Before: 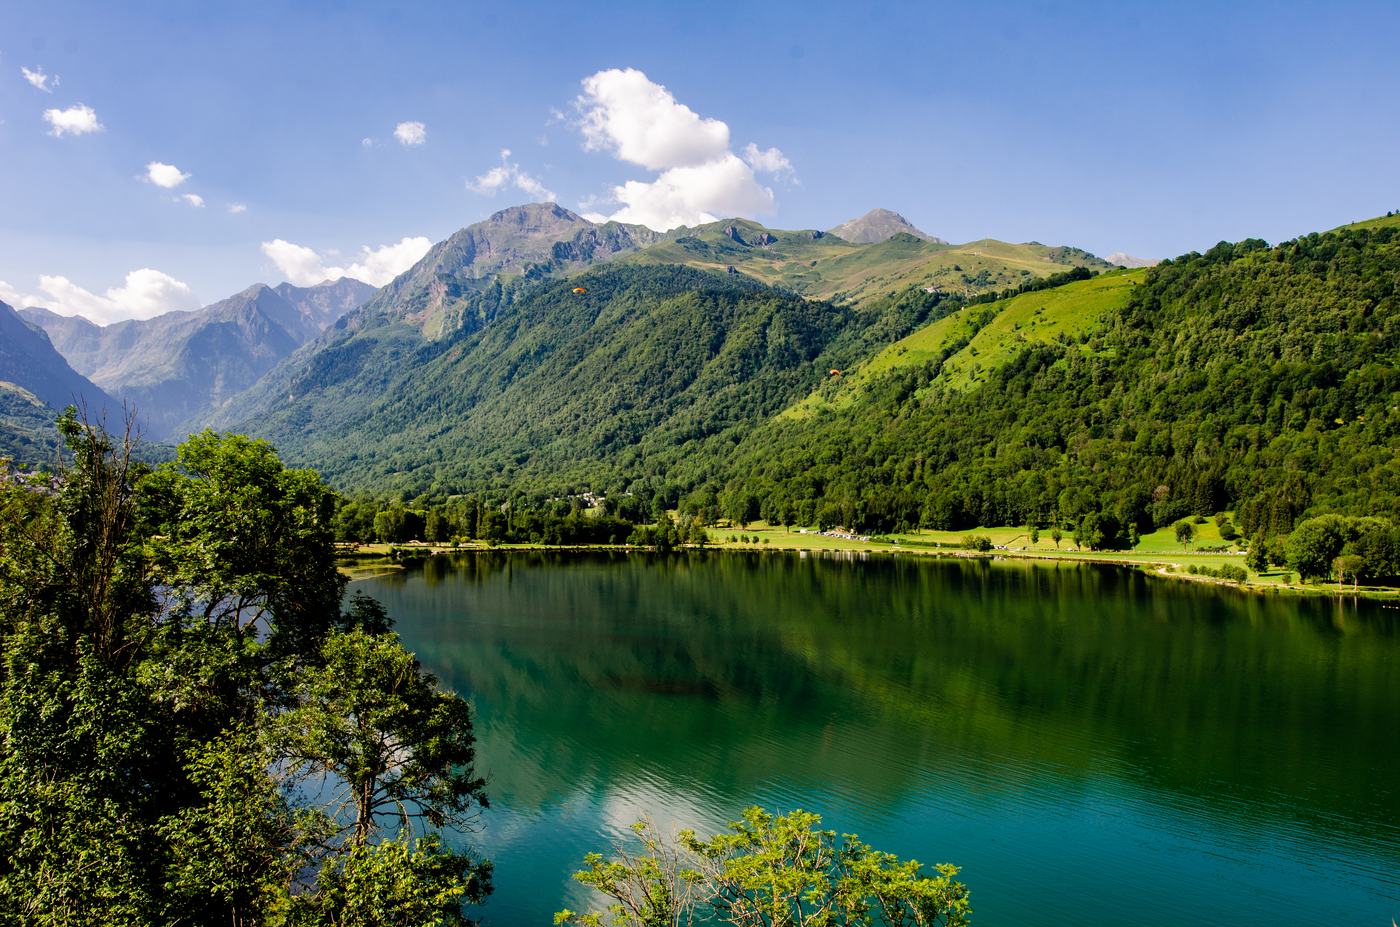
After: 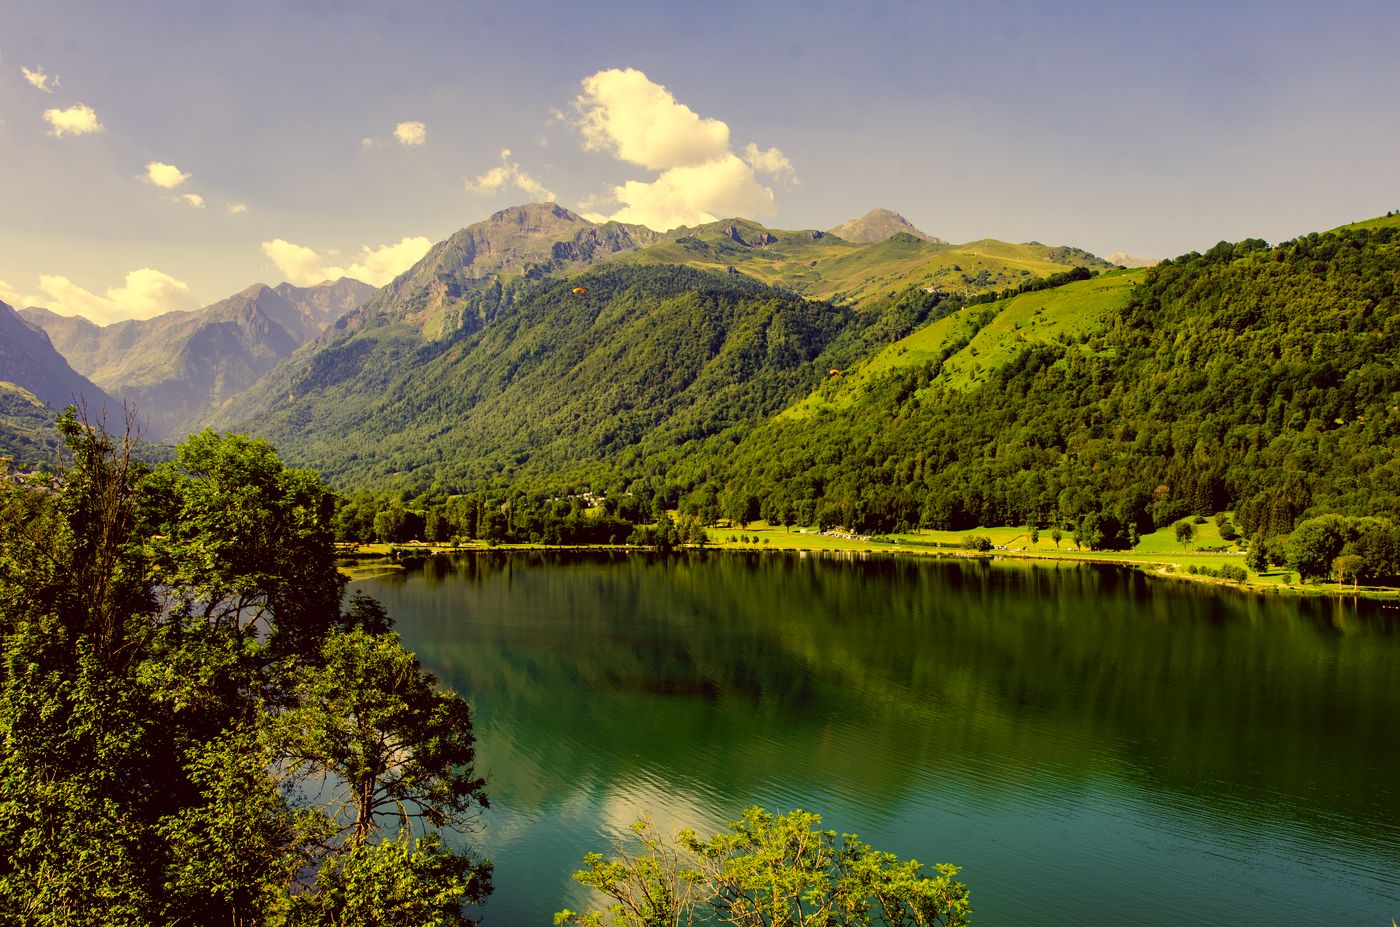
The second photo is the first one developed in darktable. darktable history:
color correction: highlights a* -0.516, highlights b* 39.53, shadows a* 9.91, shadows b* -0.436
